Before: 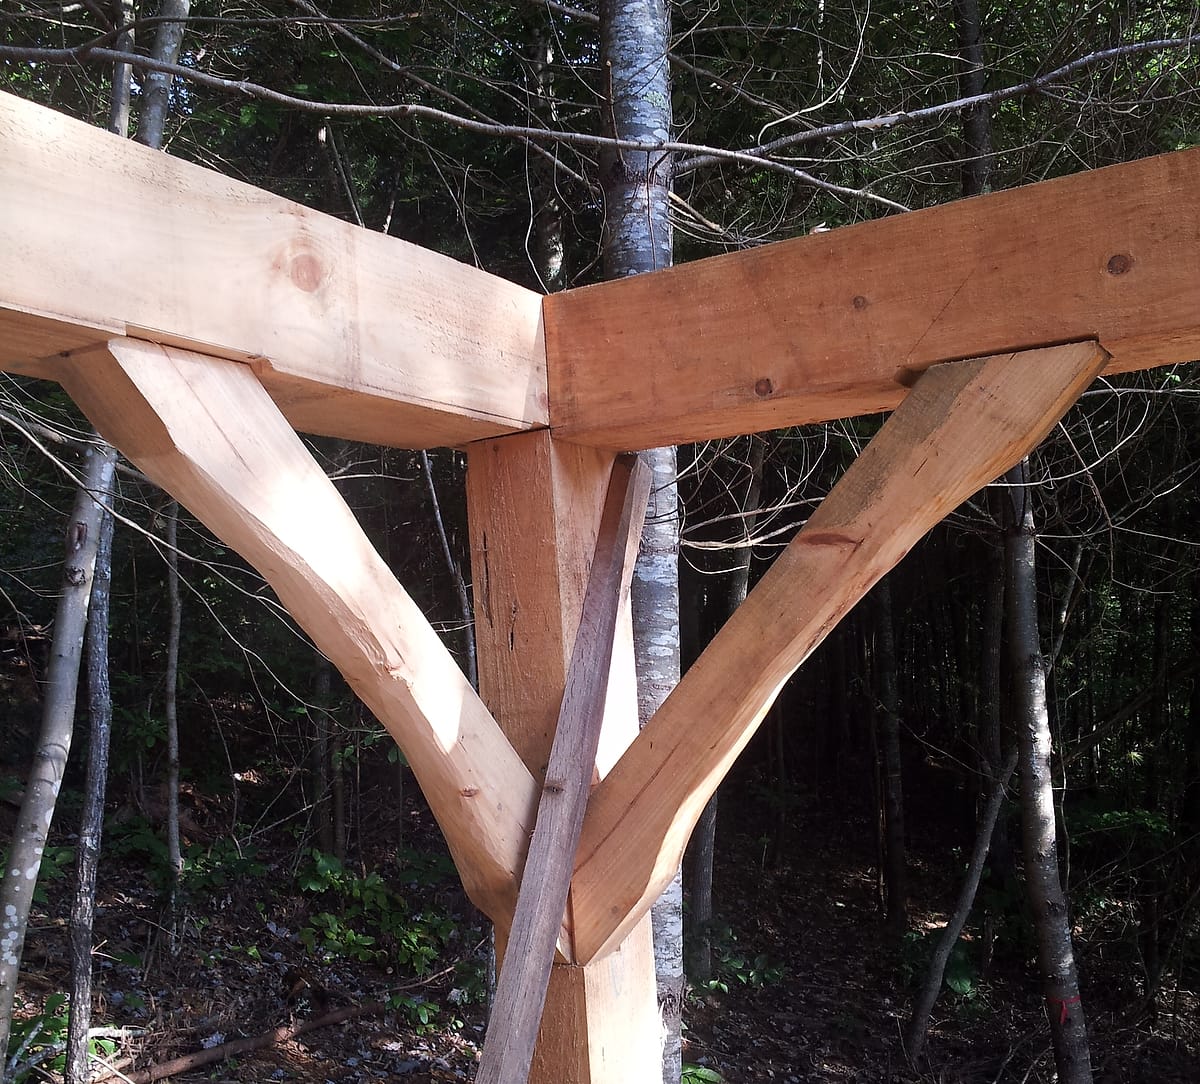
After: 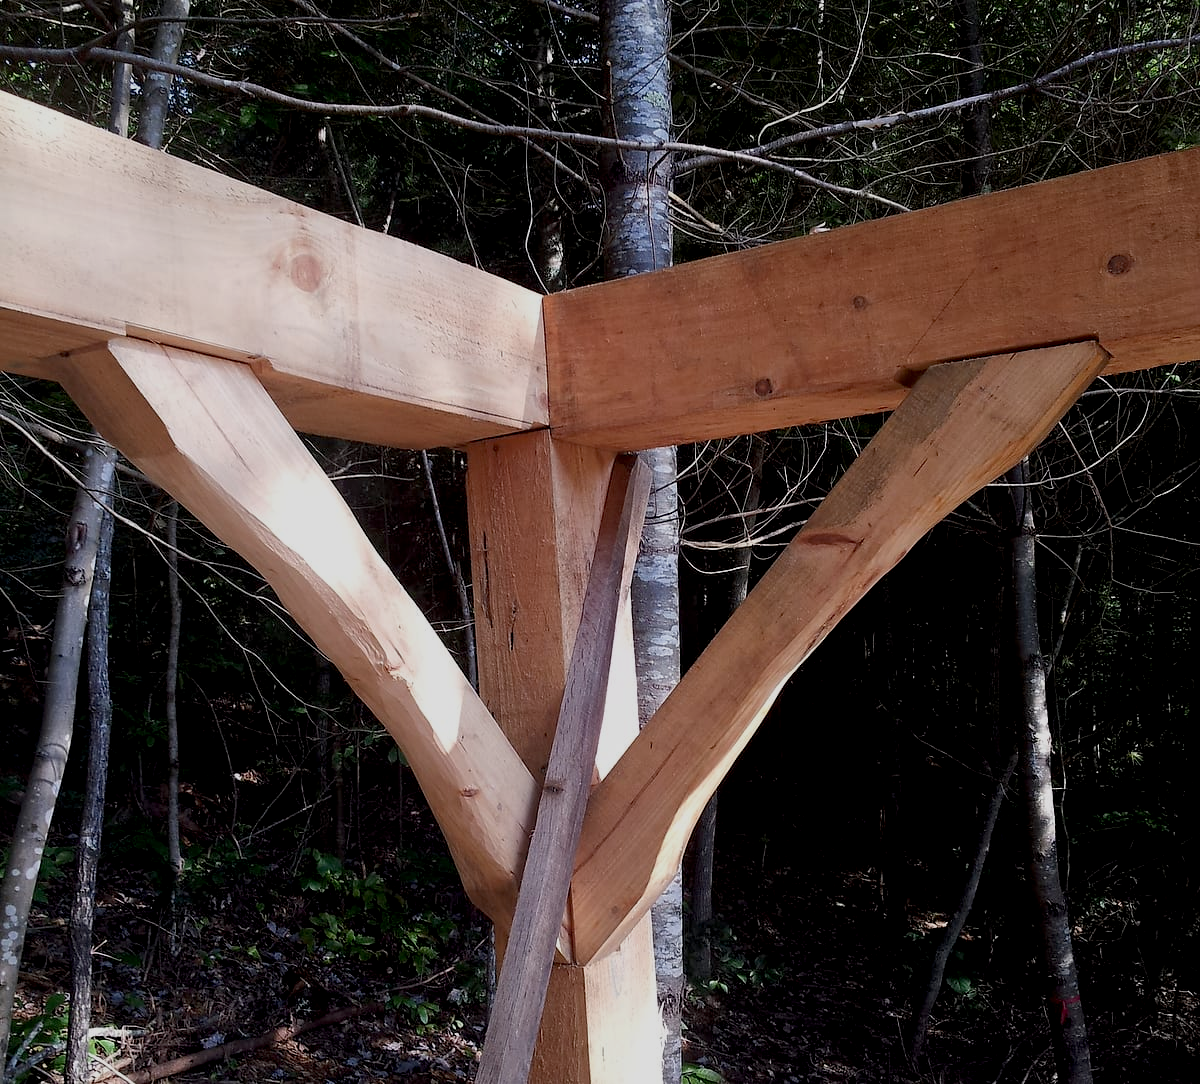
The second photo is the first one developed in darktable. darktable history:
exposure: black level correction 0.011, exposure -0.48 EV, compensate highlight preservation false
